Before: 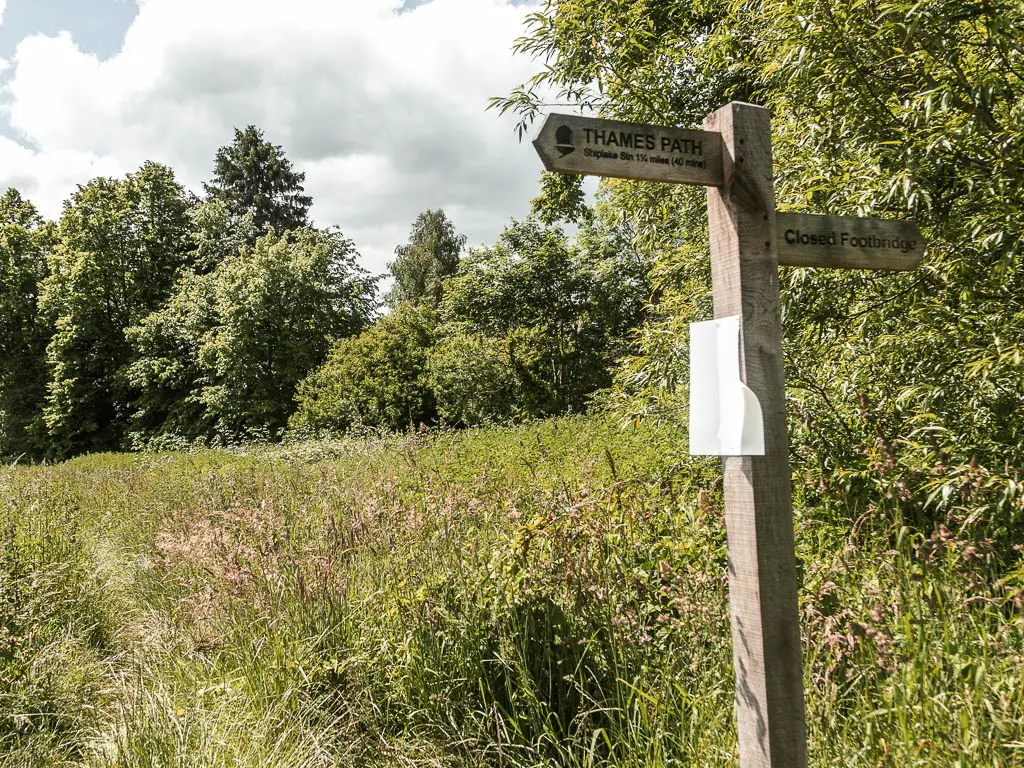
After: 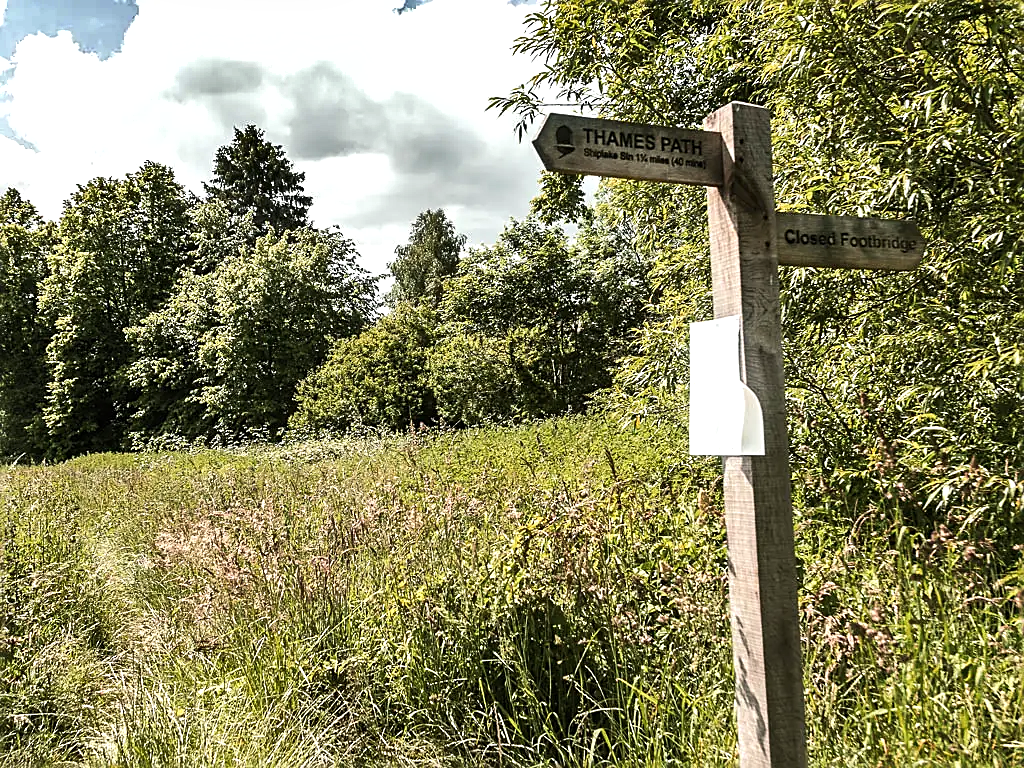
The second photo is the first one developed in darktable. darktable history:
tone equalizer: -8 EV -0.392 EV, -7 EV -0.428 EV, -6 EV -0.36 EV, -5 EV -0.193 EV, -3 EV 0.199 EV, -2 EV 0.326 EV, -1 EV 0.364 EV, +0 EV 0.425 EV, edges refinement/feathering 500, mask exposure compensation -1.57 EV, preserve details no
sharpen: on, module defaults
shadows and highlights: white point adjustment 0.15, highlights -71.43, soften with gaussian
